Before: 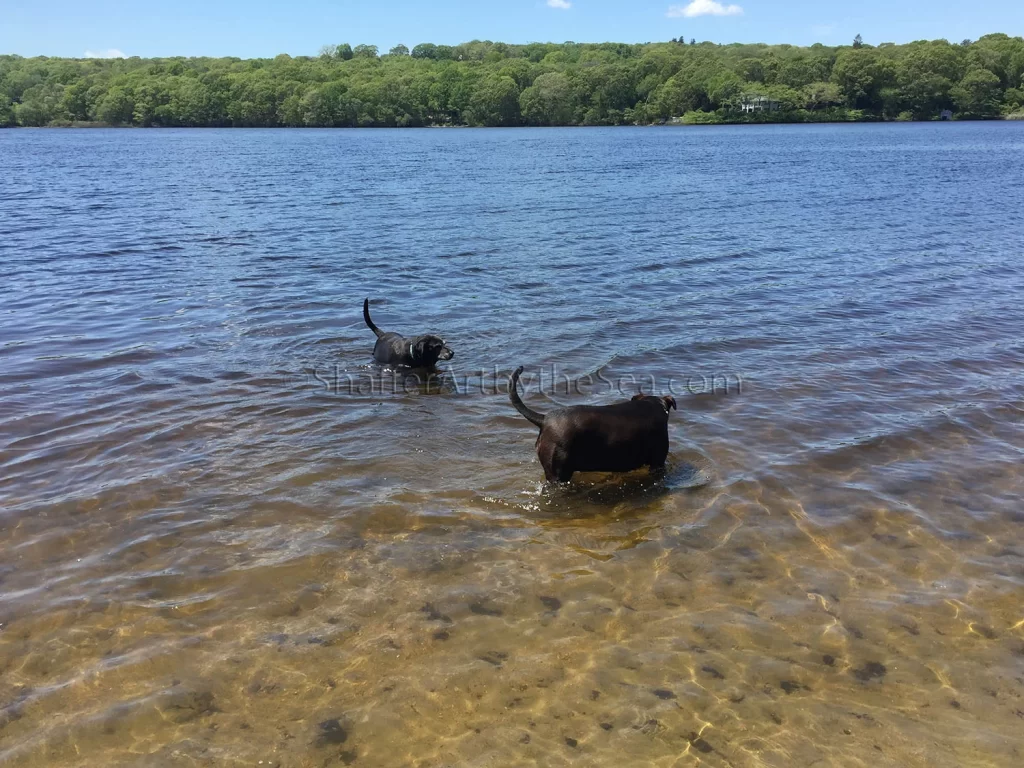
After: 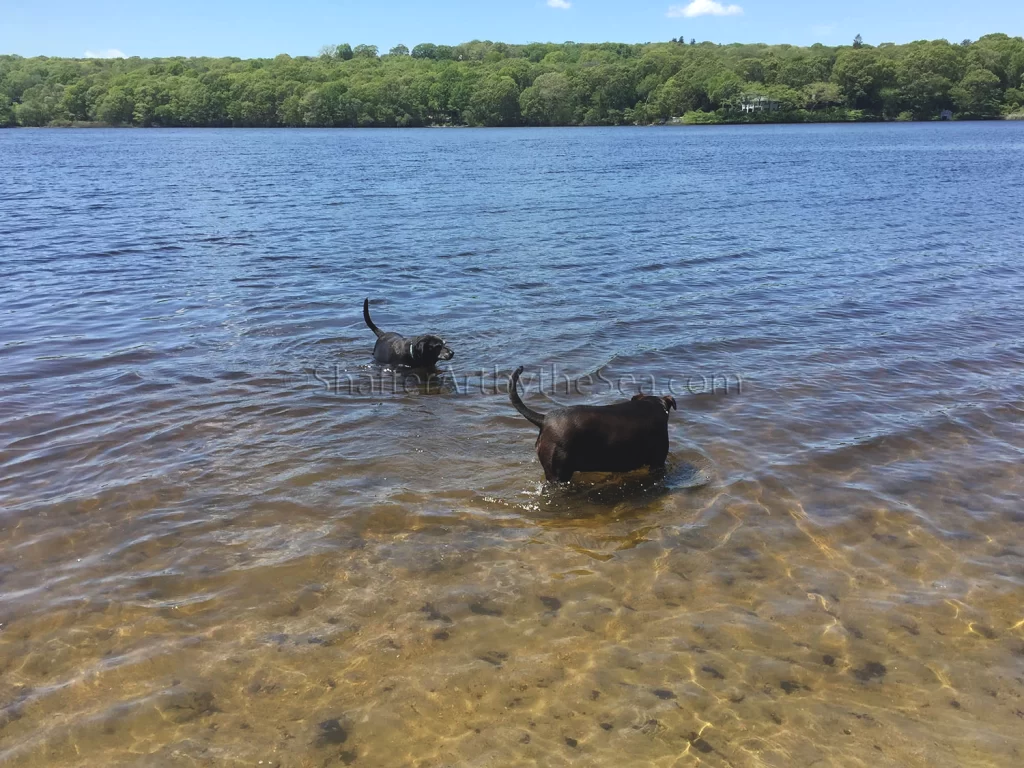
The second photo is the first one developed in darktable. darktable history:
exposure: black level correction -0.007, exposure 0.071 EV, compensate highlight preservation false
